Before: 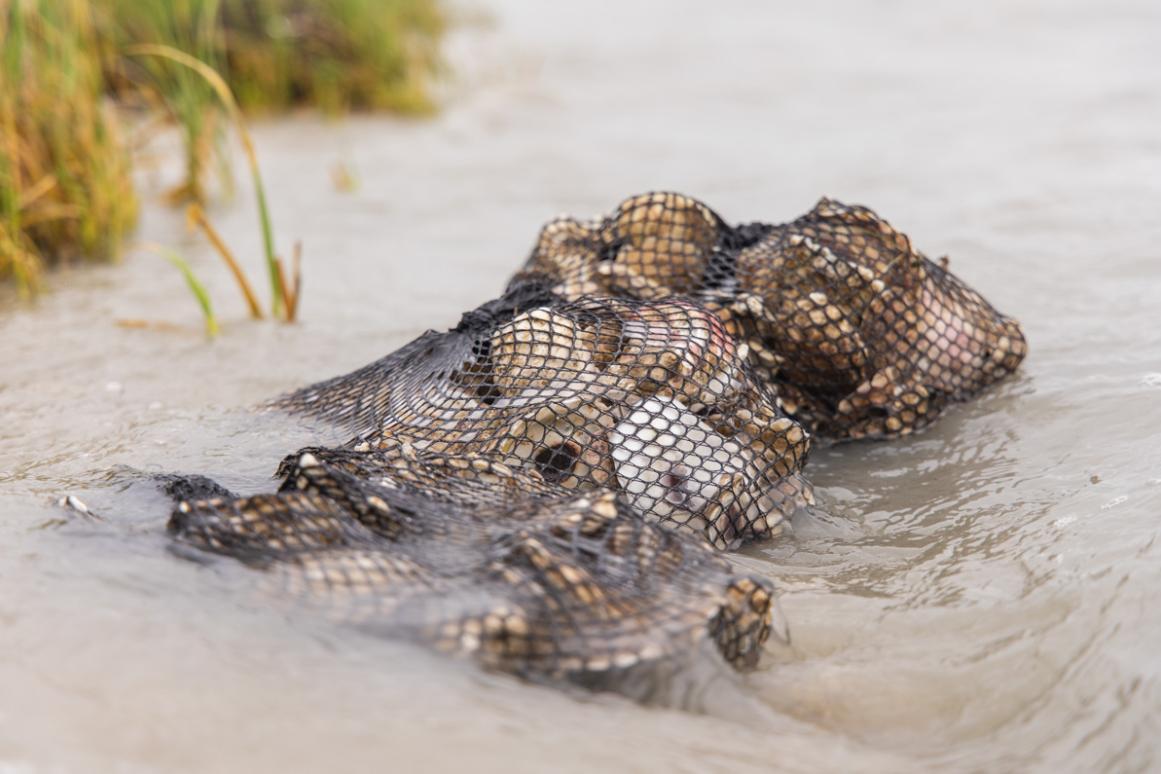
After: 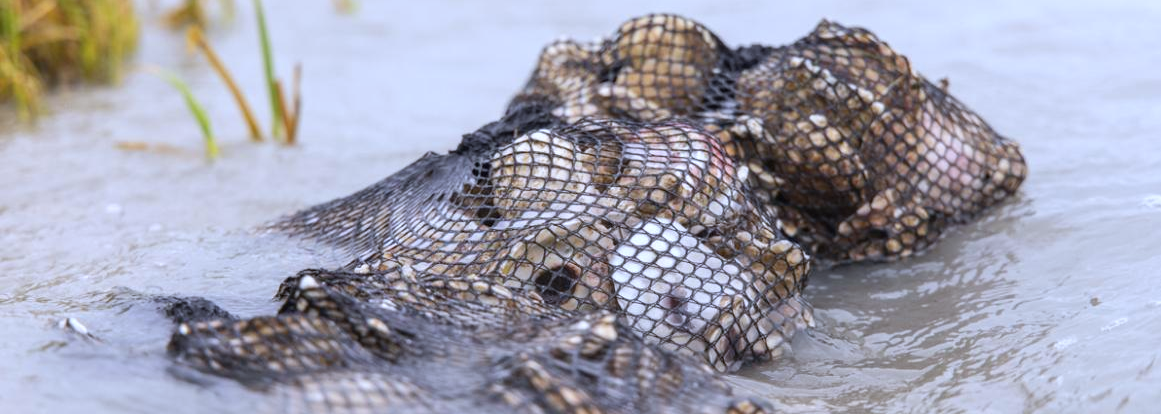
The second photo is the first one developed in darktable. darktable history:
exposure: exposure 0.02 EV
highlight reconstruction: method clip highlights, clipping threshold 0
white balance: red 0.948, green 1.02, blue 1.176
crop and rotate: top 23.043%, bottom 23.437%
